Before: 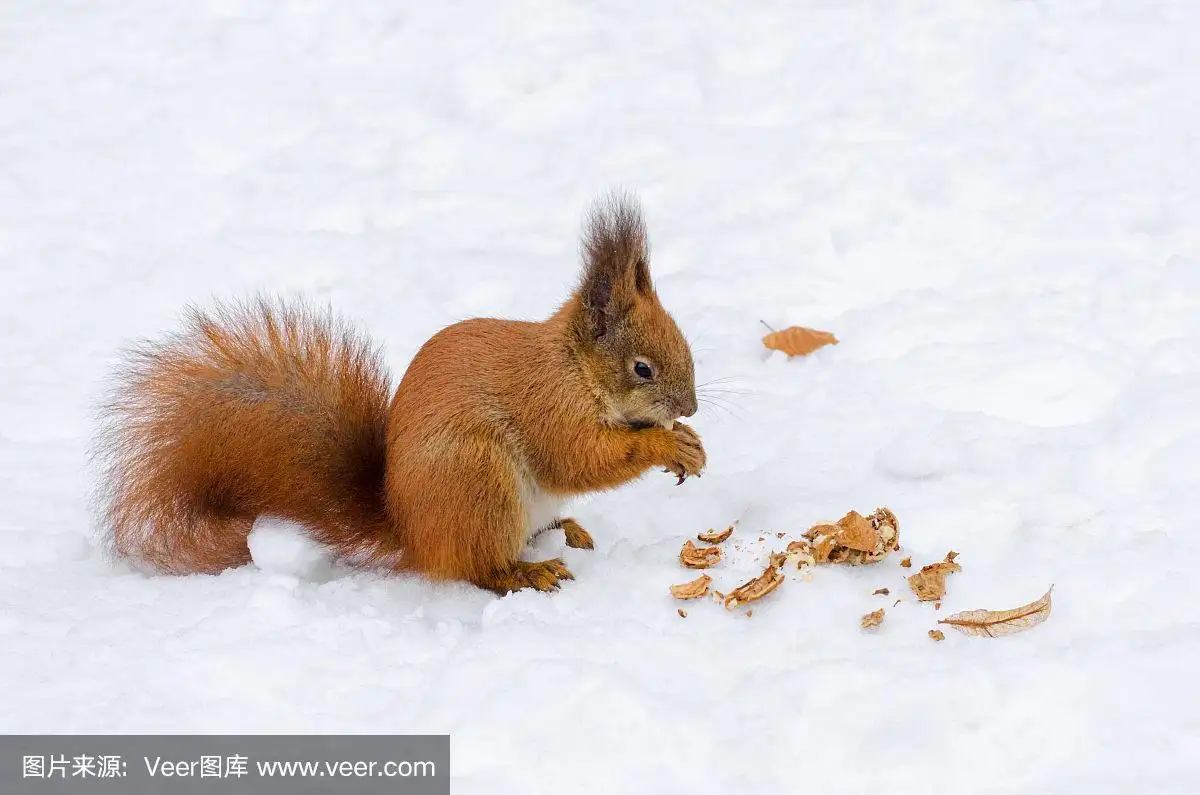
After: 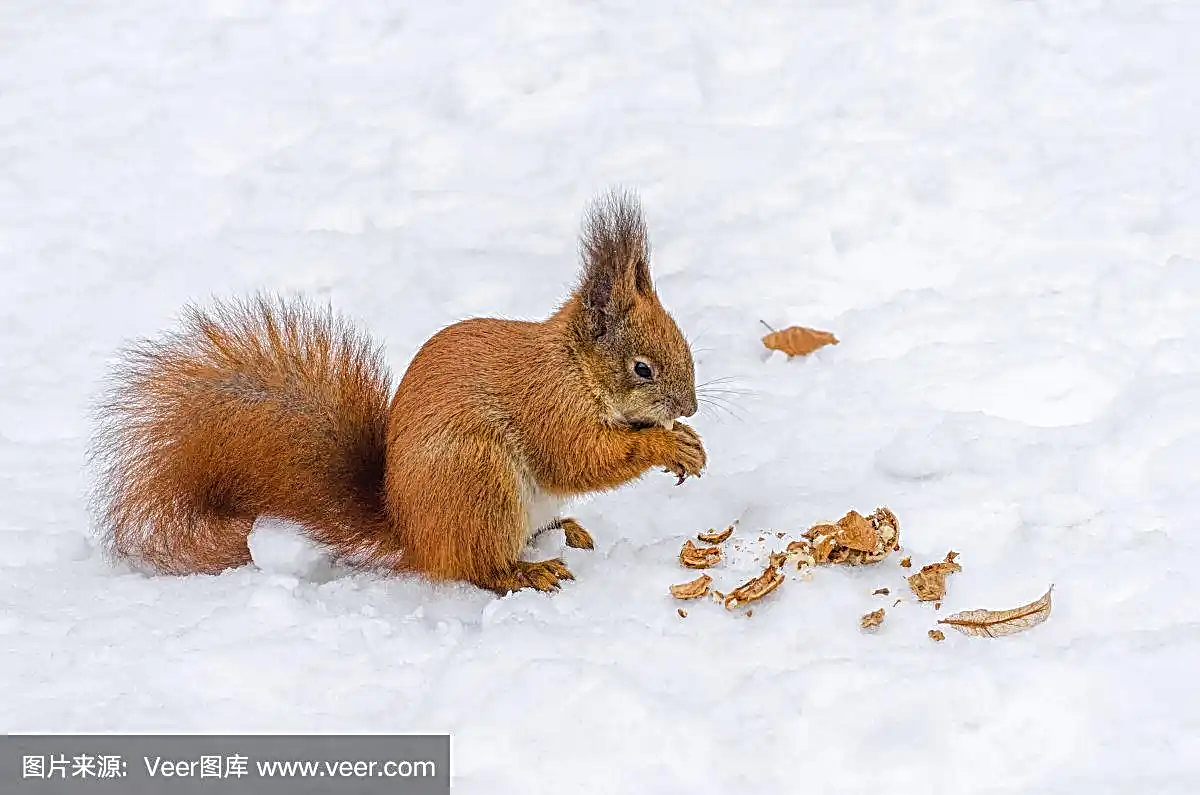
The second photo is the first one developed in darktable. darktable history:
local contrast: highlights 0%, shadows 0%, detail 133%
sharpen: radius 2.817, amount 0.715
